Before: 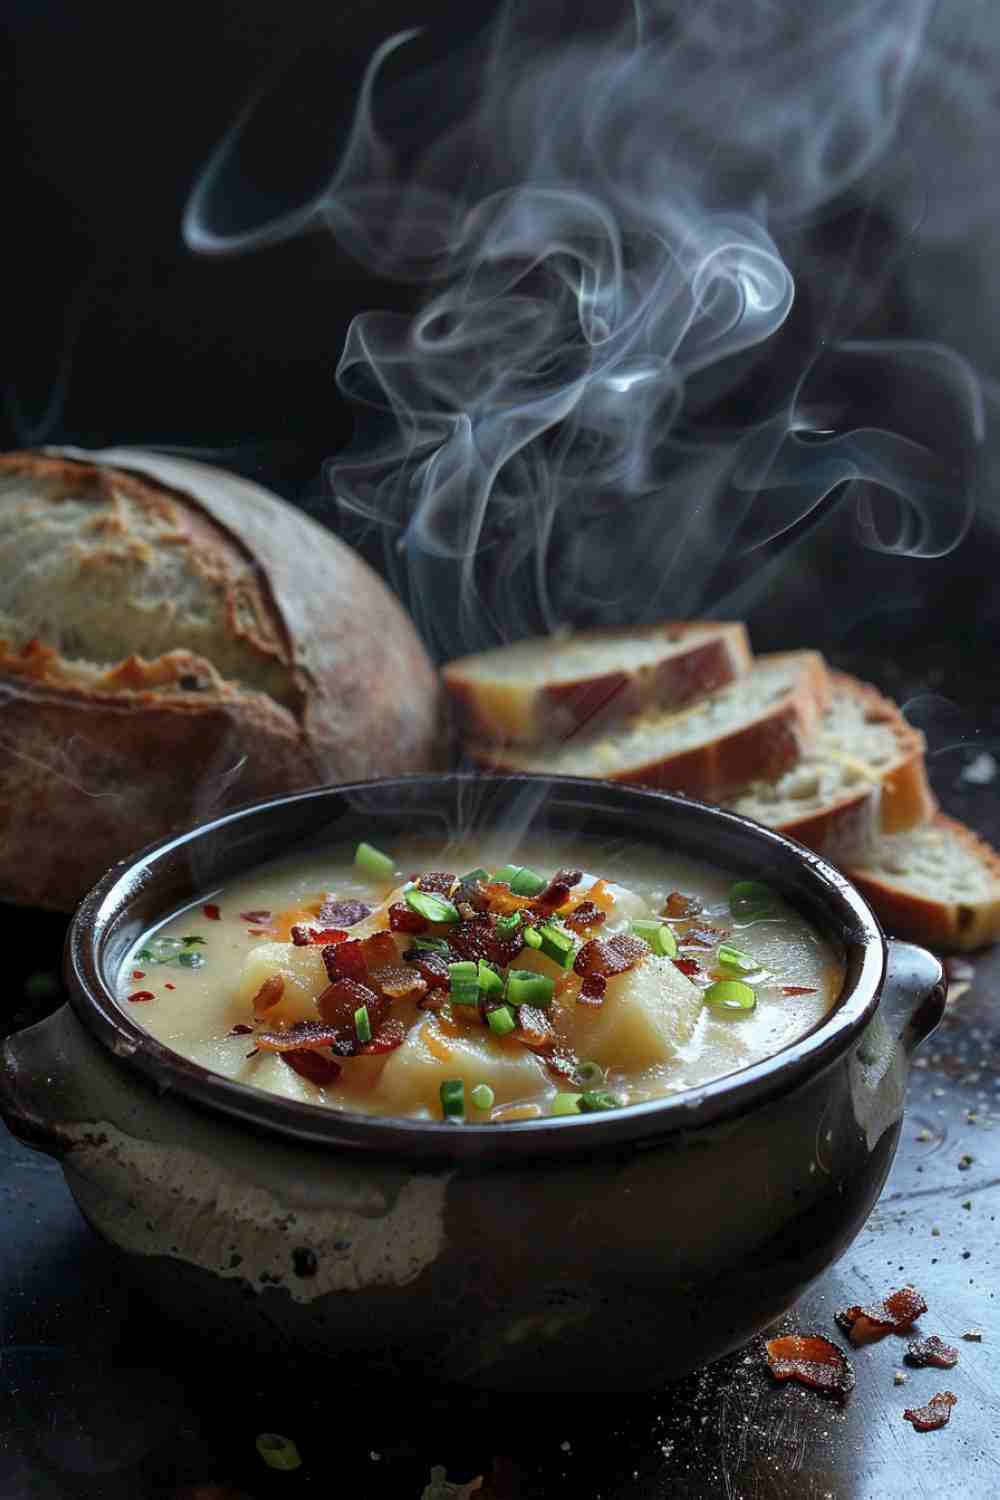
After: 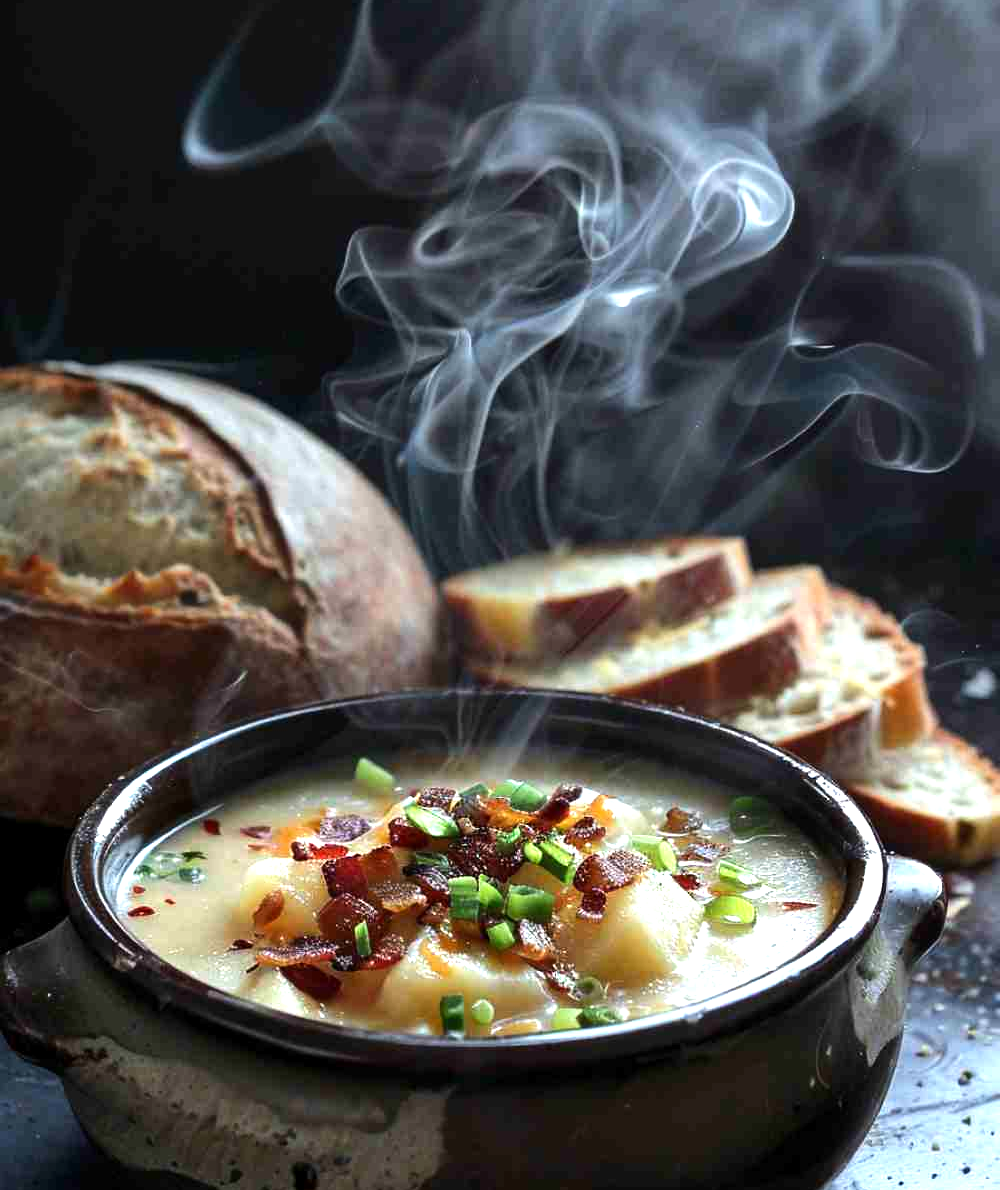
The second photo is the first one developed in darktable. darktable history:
exposure: black level correction 0.001, exposure 0.5 EV, compensate exposure bias true, compensate highlight preservation false
crop and rotate: top 5.667%, bottom 14.937%
tone equalizer: -8 EV -0.417 EV, -7 EV -0.389 EV, -6 EV -0.333 EV, -5 EV -0.222 EV, -3 EV 0.222 EV, -2 EV 0.333 EV, -1 EV 0.389 EV, +0 EV 0.417 EV, edges refinement/feathering 500, mask exposure compensation -1.57 EV, preserve details no
